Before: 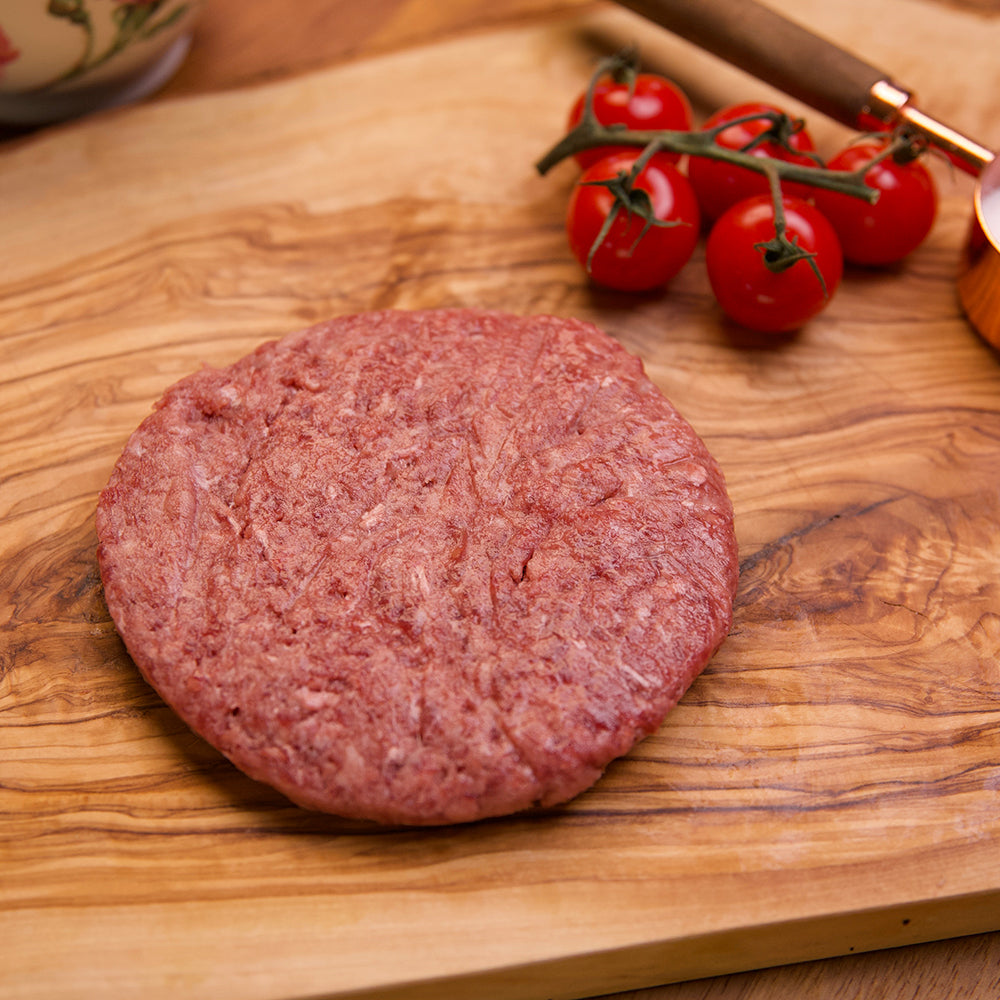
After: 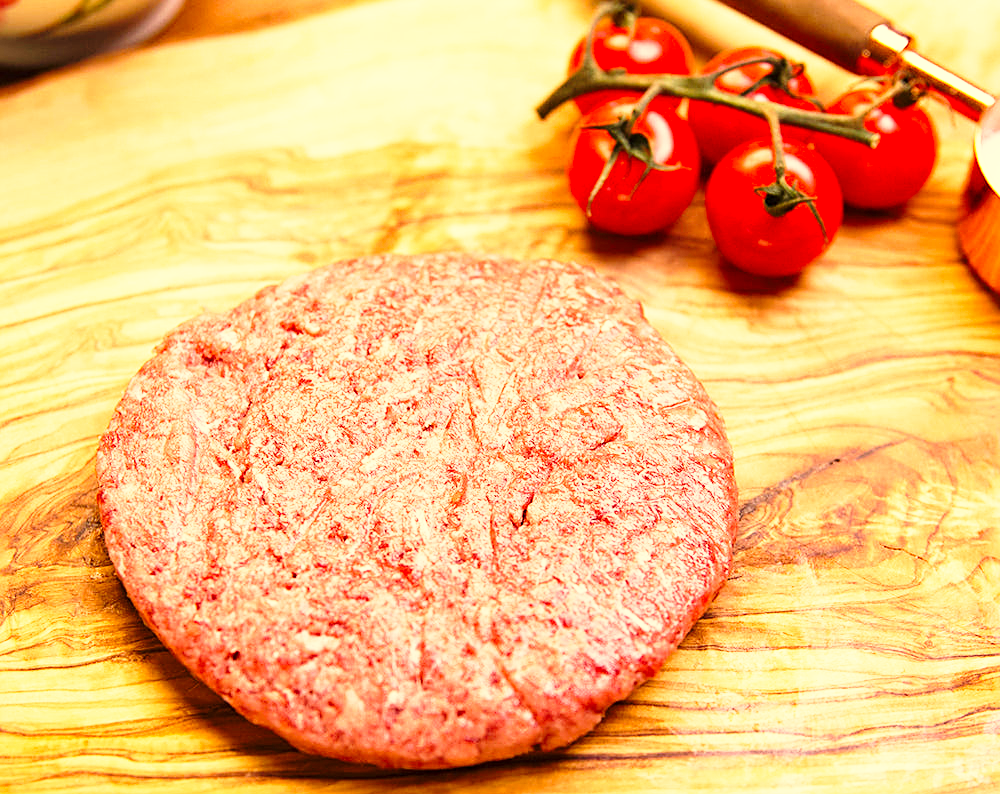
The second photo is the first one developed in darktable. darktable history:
exposure: black level correction 0, exposure 0.686 EV, compensate exposure bias true, compensate highlight preservation false
crop and rotate: top 5.655%, bottom 14.915%
sharpen: on, module defaults
base curve: curves: ch0 [(0, 0) (0.026, 0.03) (0.109, 0.232) (0.351, 0.748) (0.669, 0.968) (1, 1)], exposure shift 0.568, preserve colors none
color correction: highlights a* 1.28, highlights b* 17.67
